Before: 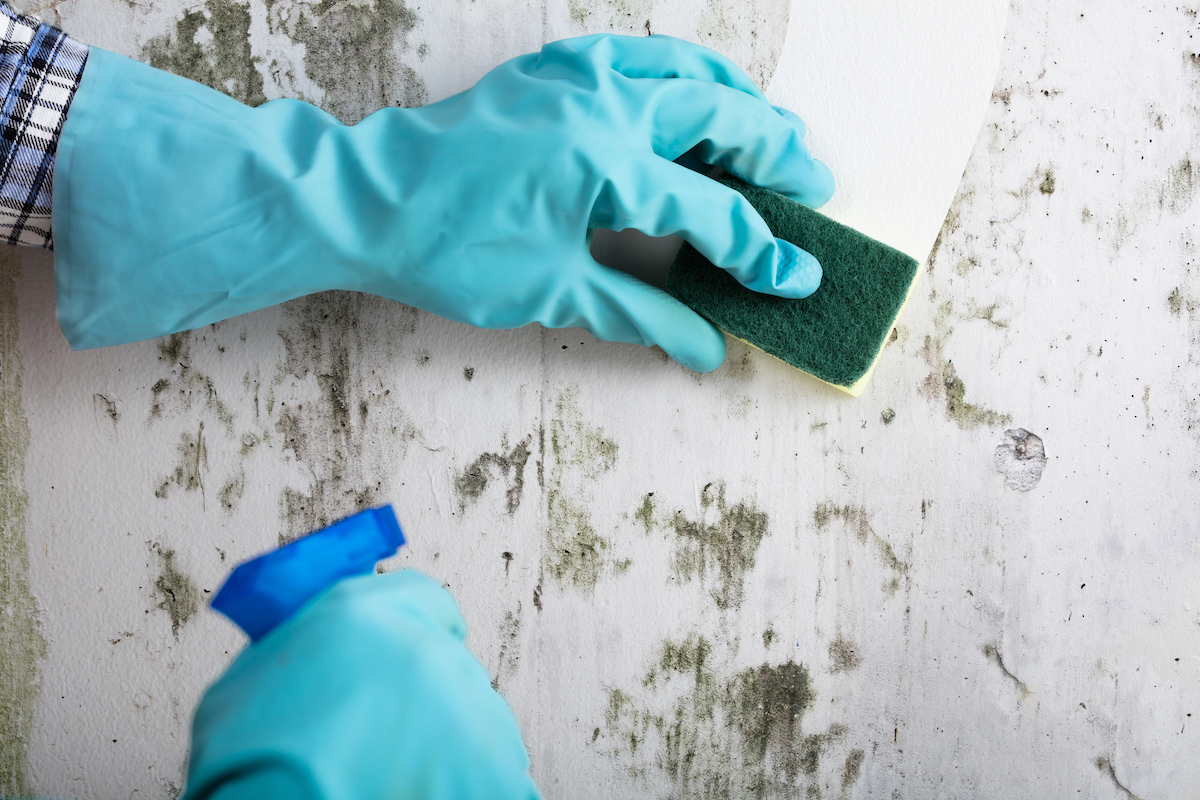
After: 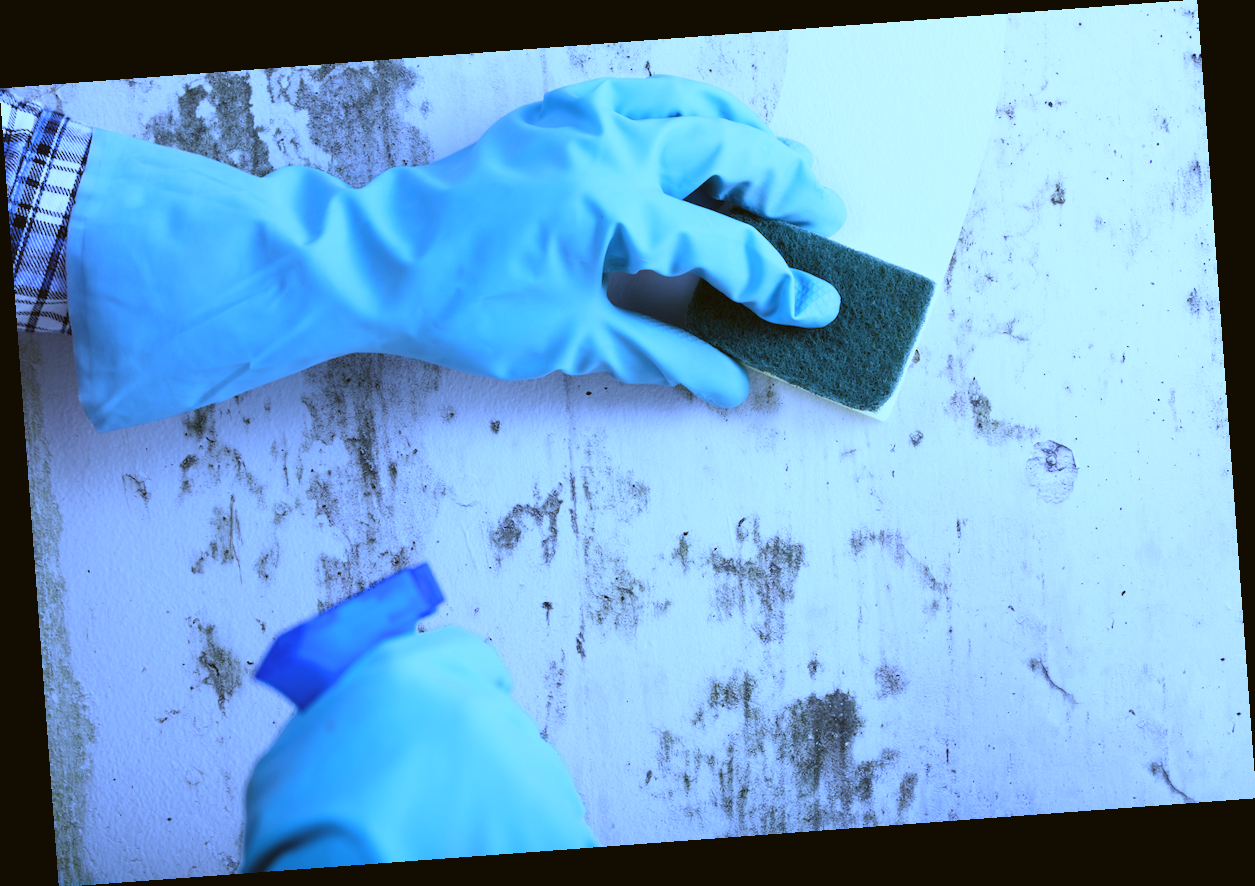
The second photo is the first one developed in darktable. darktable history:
shadows and highlights: shadows 0, highlights 40
color balance: lift [1.004, 1.002, 1.002, 0.998], gamma [1, 1.007, 1.002, 0.993], gain [1, 0.977, 1.013, 1.023], contrast -3.64%
white balance: red 0.766, blue 1.537
rotate and perspective: rotation -4.25°, automatic cropping off
